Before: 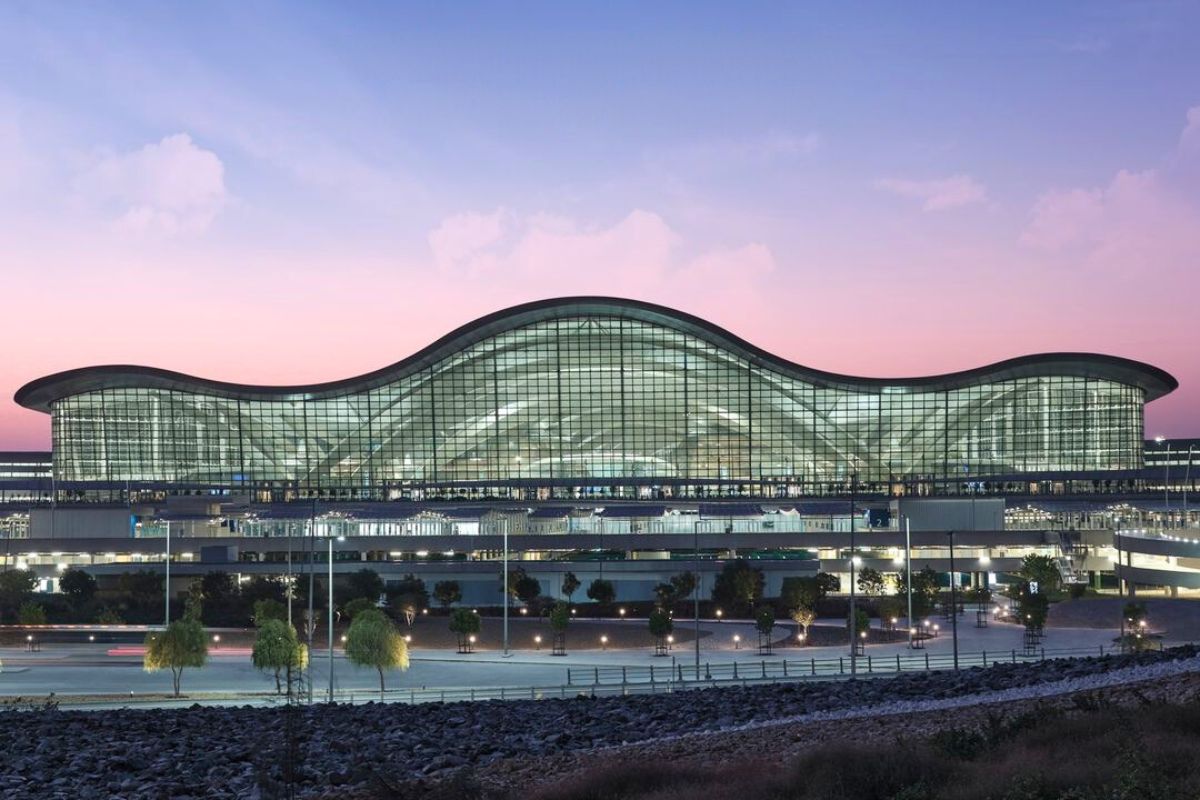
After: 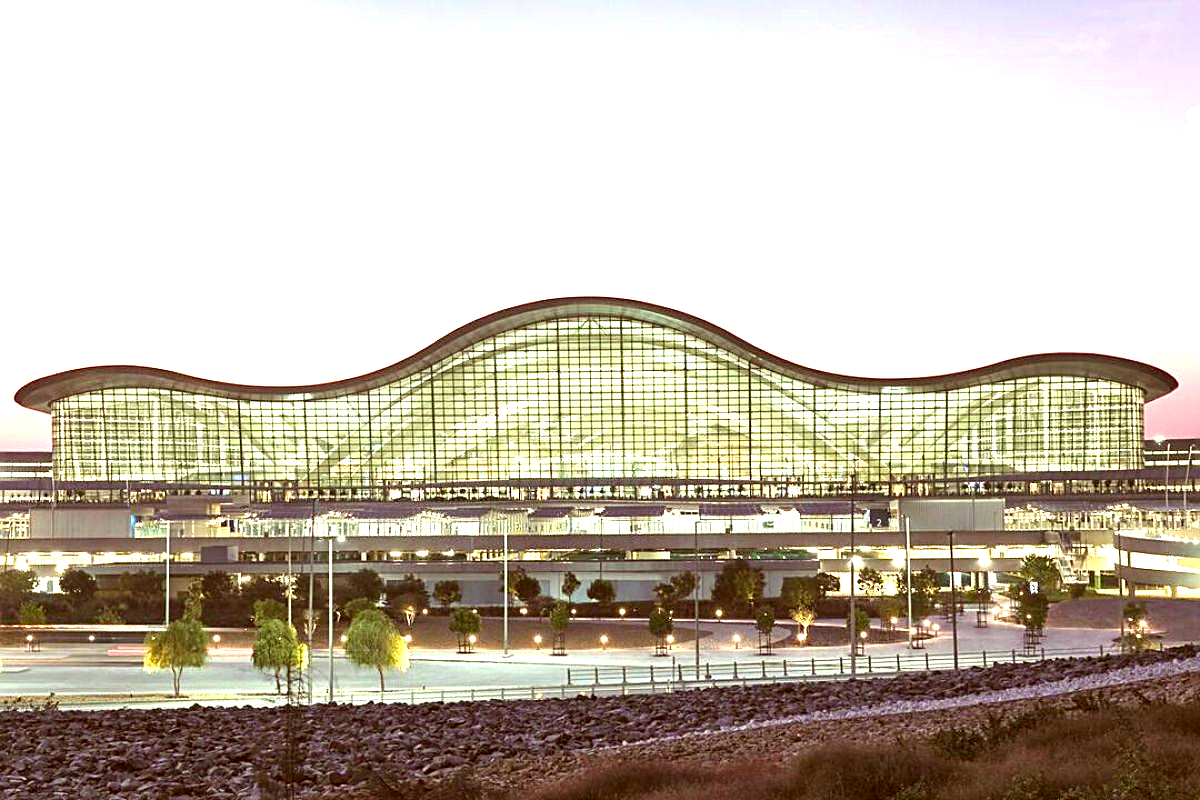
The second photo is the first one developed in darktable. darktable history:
tone equalizer: -8 EV -0.455 EV, -7 EV -0.409 EV, -6 EV -0.319 EV, -5 EV -0.234 EV, -3 EV 0.209 EV, -2 EV 0.314 EV, -1 EV 0.388 EV, +0 EV 0.397 EV
color correction: highlights a* 1.19, highlights b* 24.96, shadows a* 15.27, shadows b* 24.57
exposure: black level correction 0, exposure 1.392 EV
sharpen: on, module defaults
